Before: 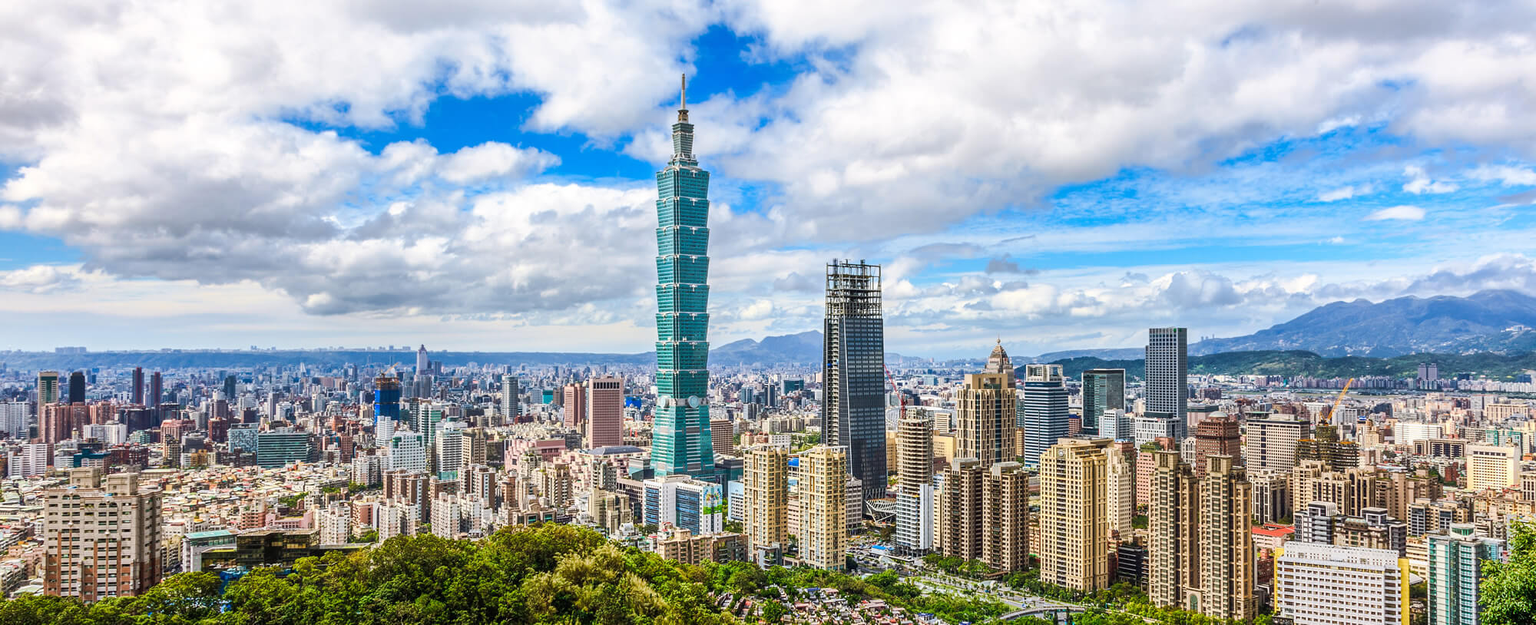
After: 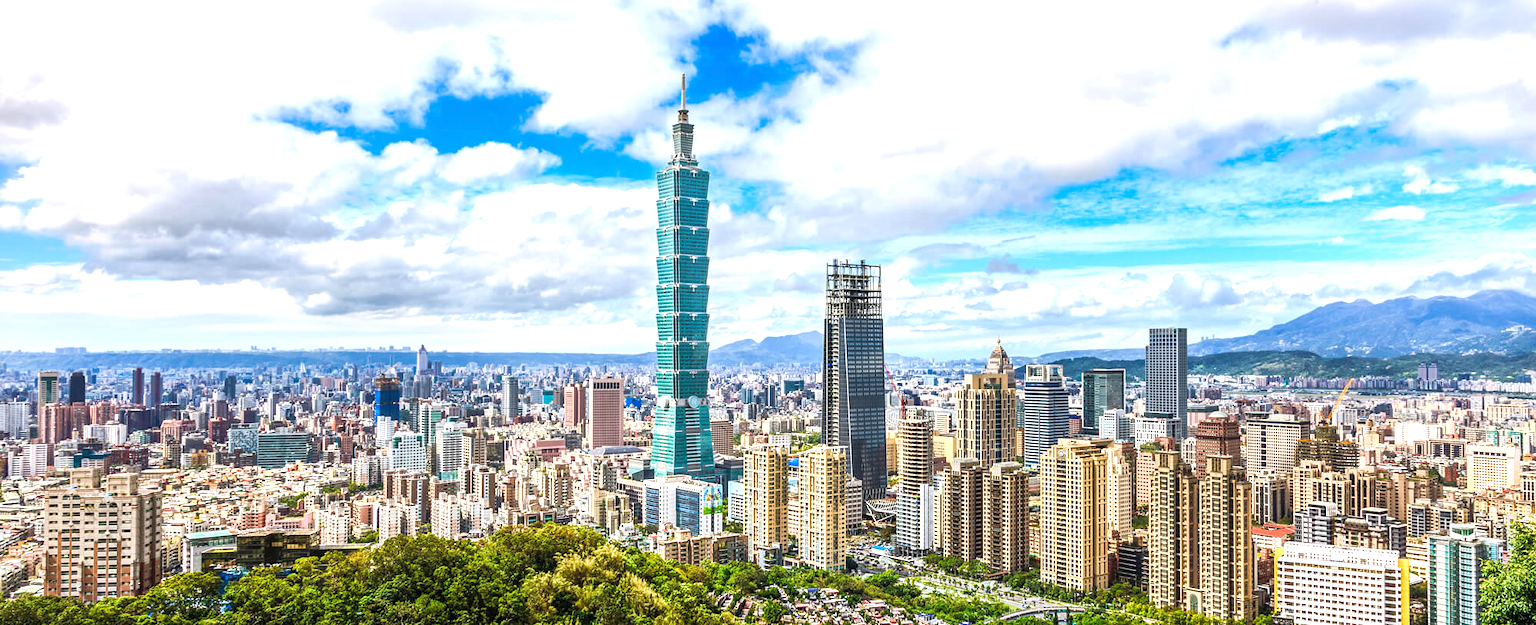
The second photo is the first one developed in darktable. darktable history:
exposure: exposure 0.6 EV, compensate highlight preservation false
vignetting: fall-off start 97.38%, fall-off radius 79.18%, width/height ratio 1.106
